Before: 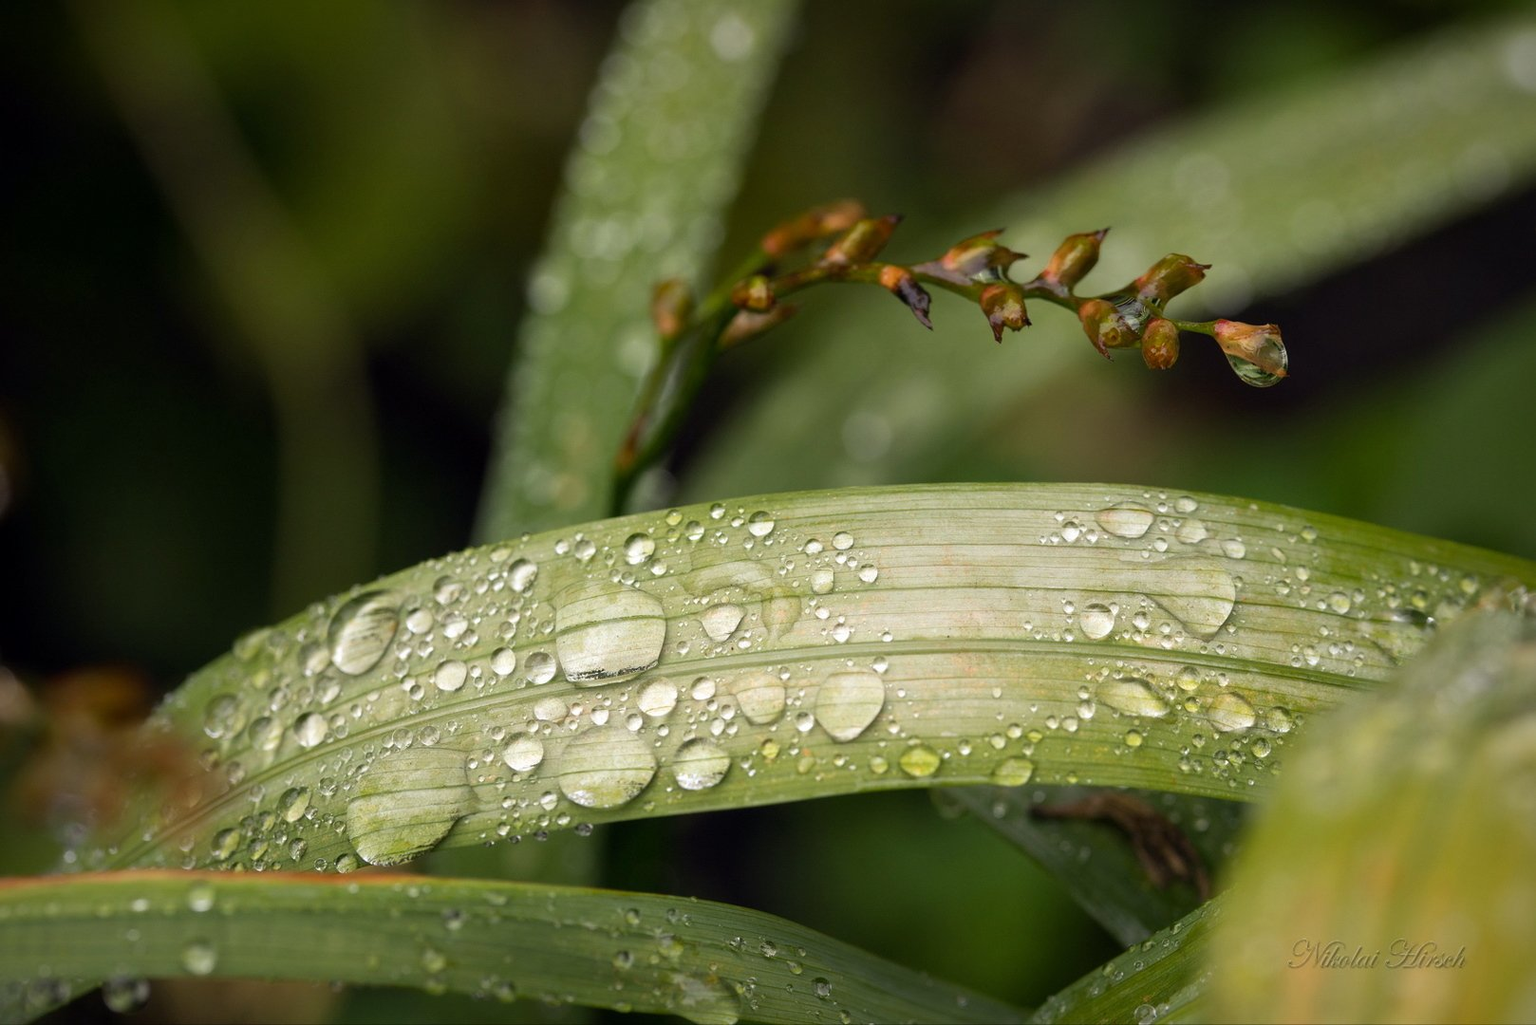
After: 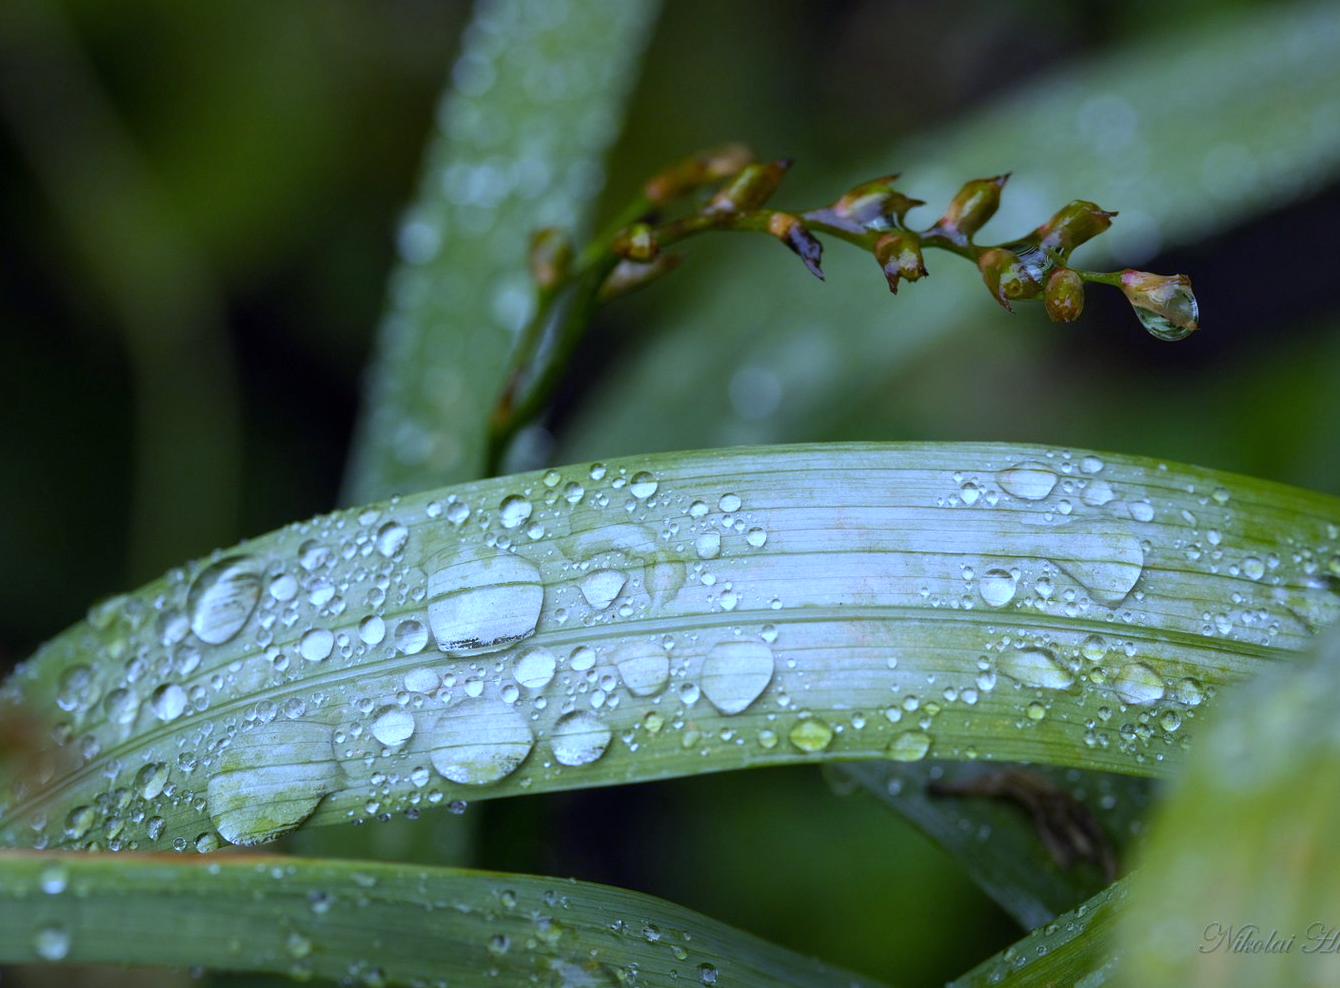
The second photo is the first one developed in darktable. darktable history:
white balance: red 0.766, blue 1.537
crop: left 9.807%, top 6.259%, right 7.334%, bottom 2.177%
